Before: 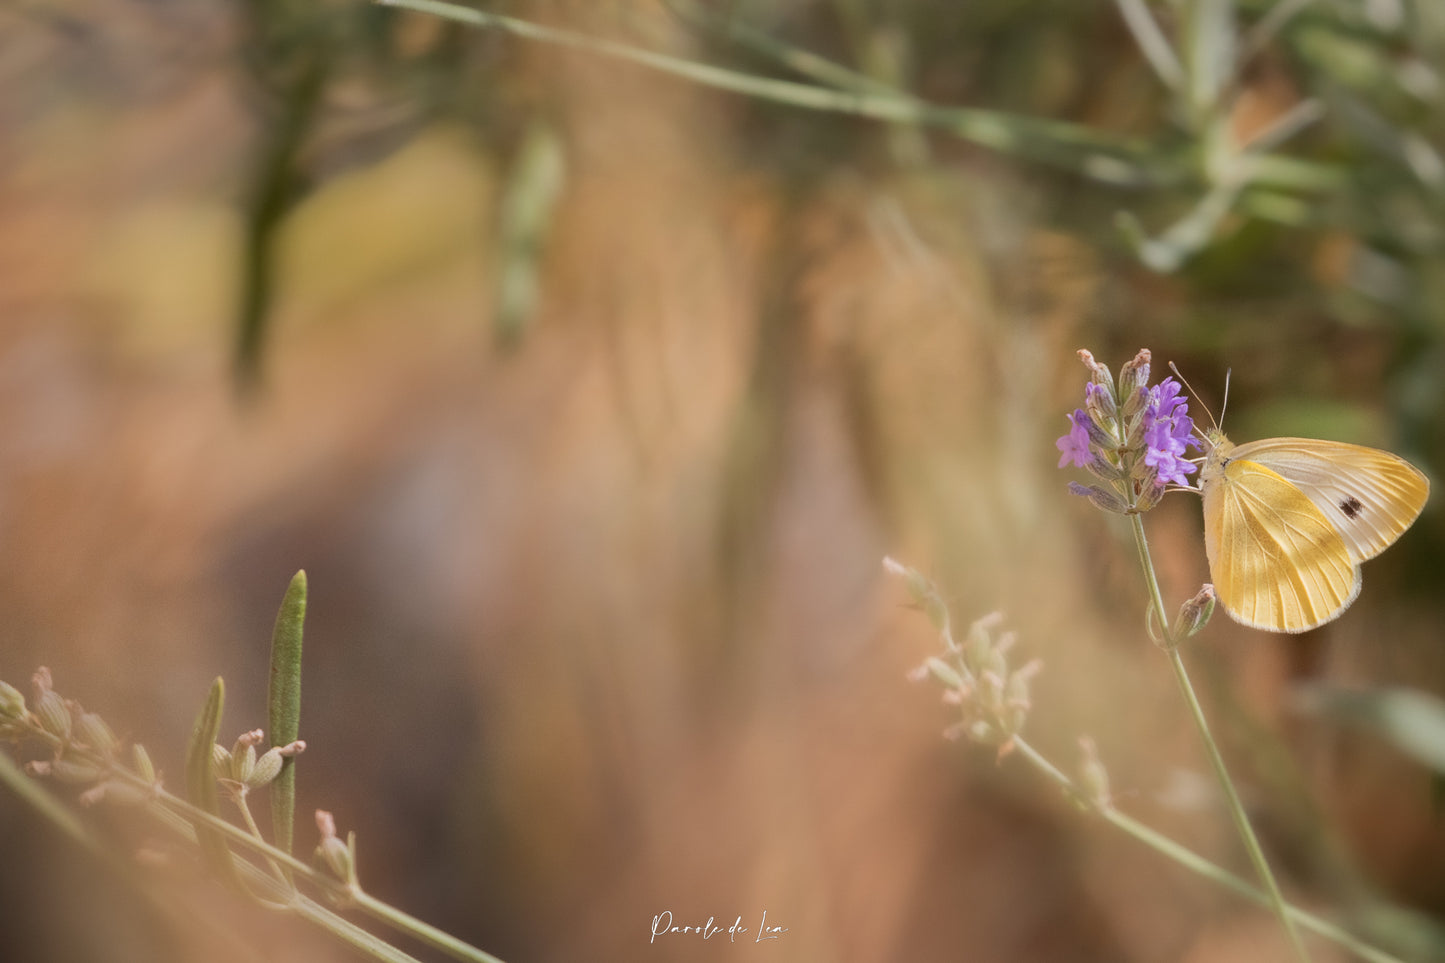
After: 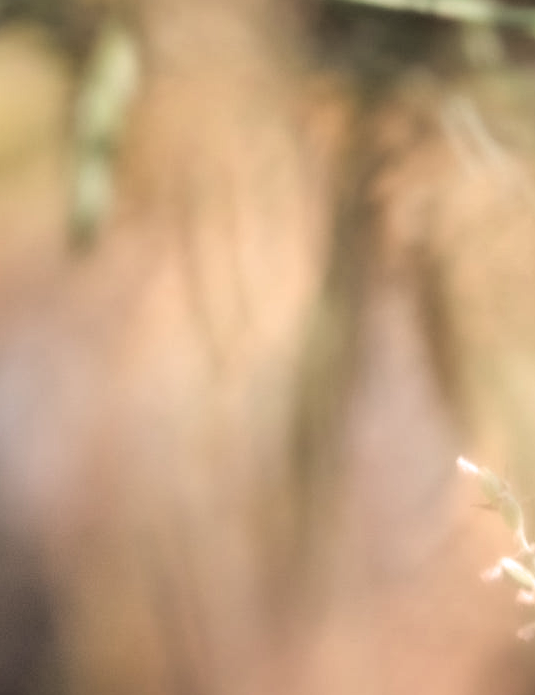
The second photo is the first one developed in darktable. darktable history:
filmic rgb: black relative exposure -8.24 EV, white relative exposure 2.22 EV, hardness 7.08, latitude 85.06%, contrast 1.69, highlights saturation mix -4.49%, shadows ↔ highlights balance -2.46%, color science v6 (2022)
crop and rotate: left 29.518%, top 10.396%, right 33.394%, bottom 17.336%
contrast brightness saturation: brightness 0.141
